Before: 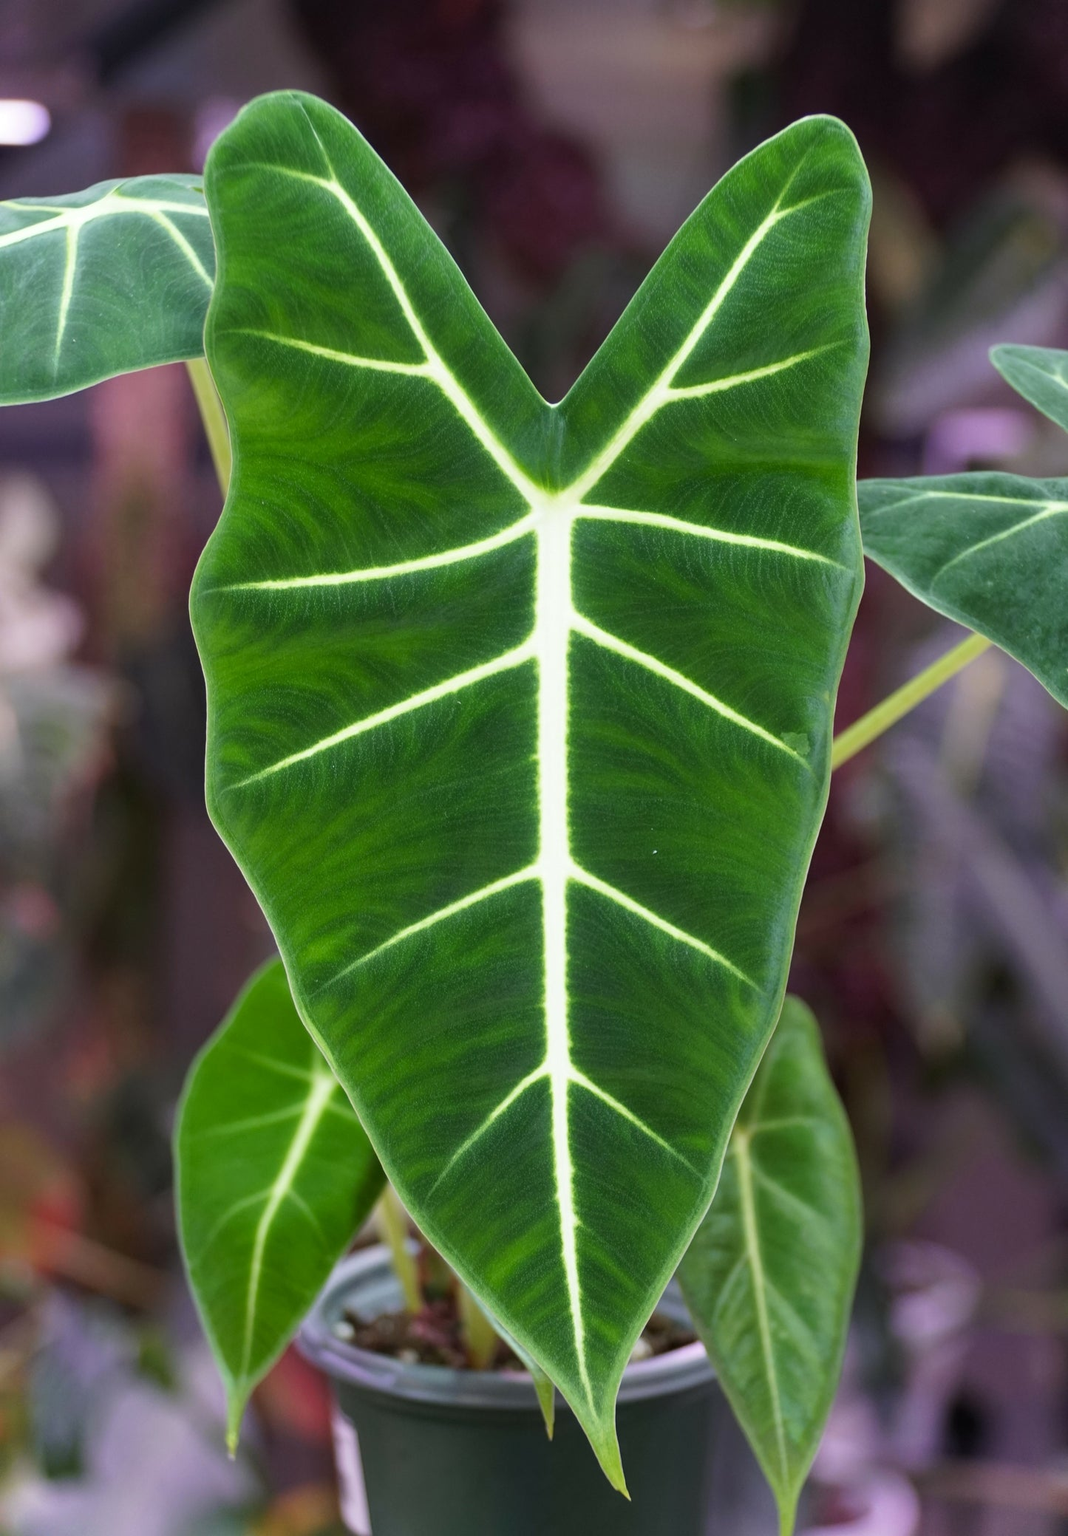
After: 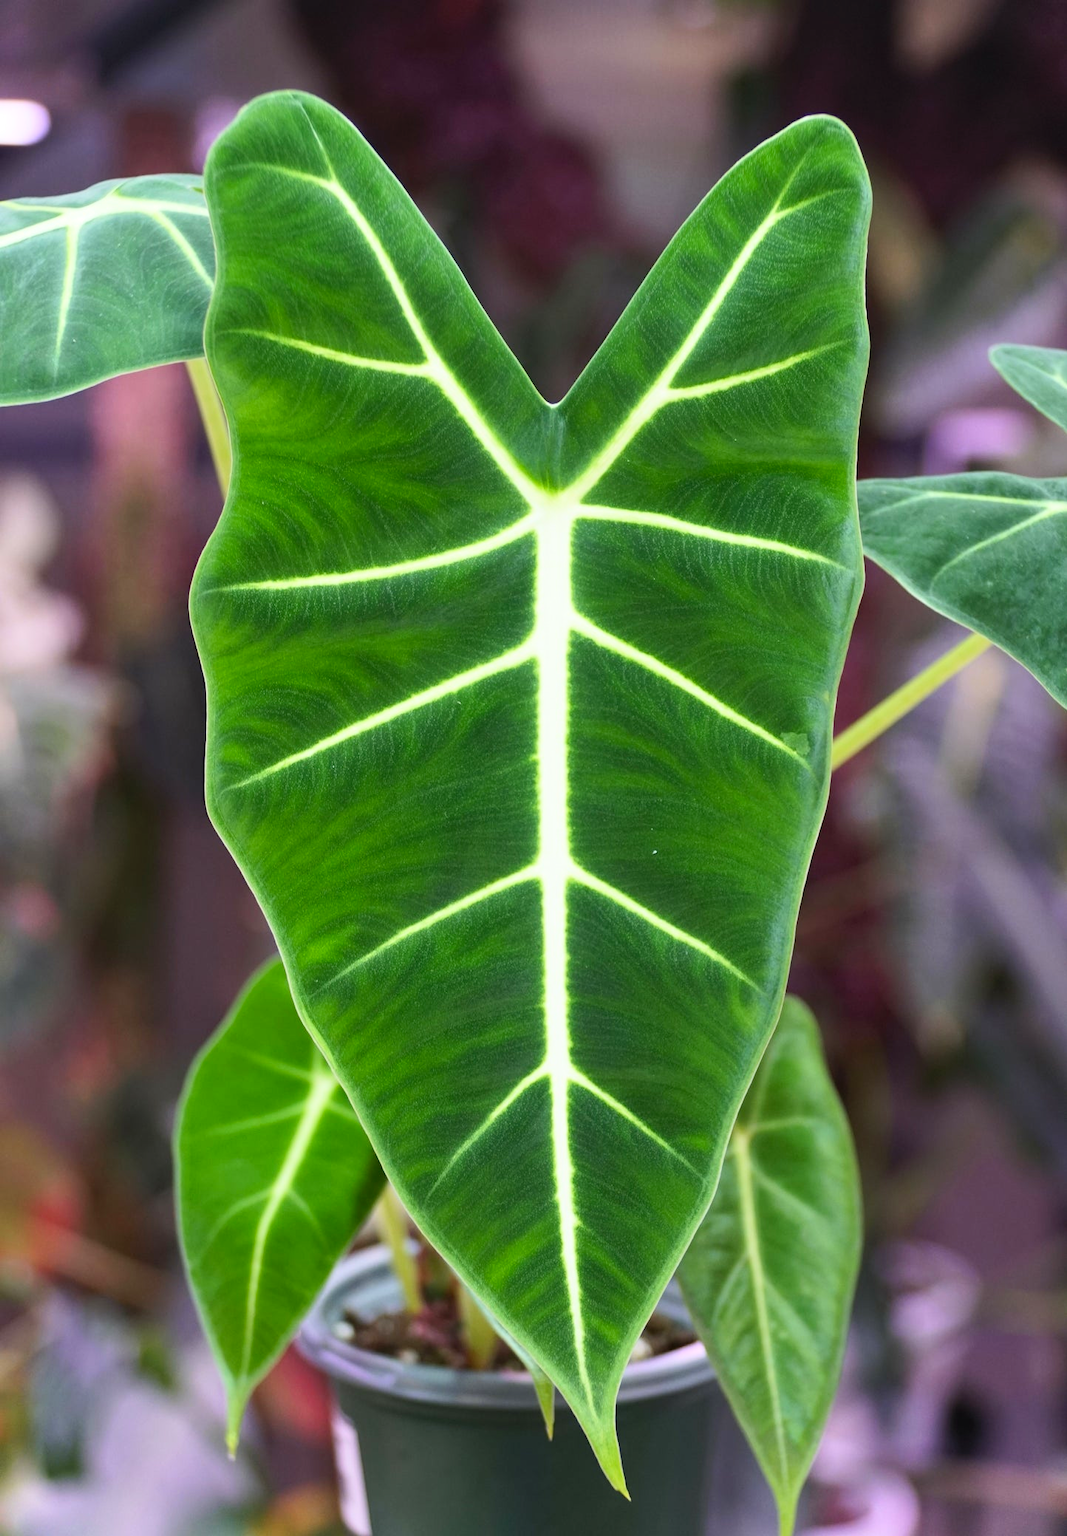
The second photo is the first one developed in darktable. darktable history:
contrast brightness saturation: contrast 0.197, brightness 0.161, saturation 0.219
